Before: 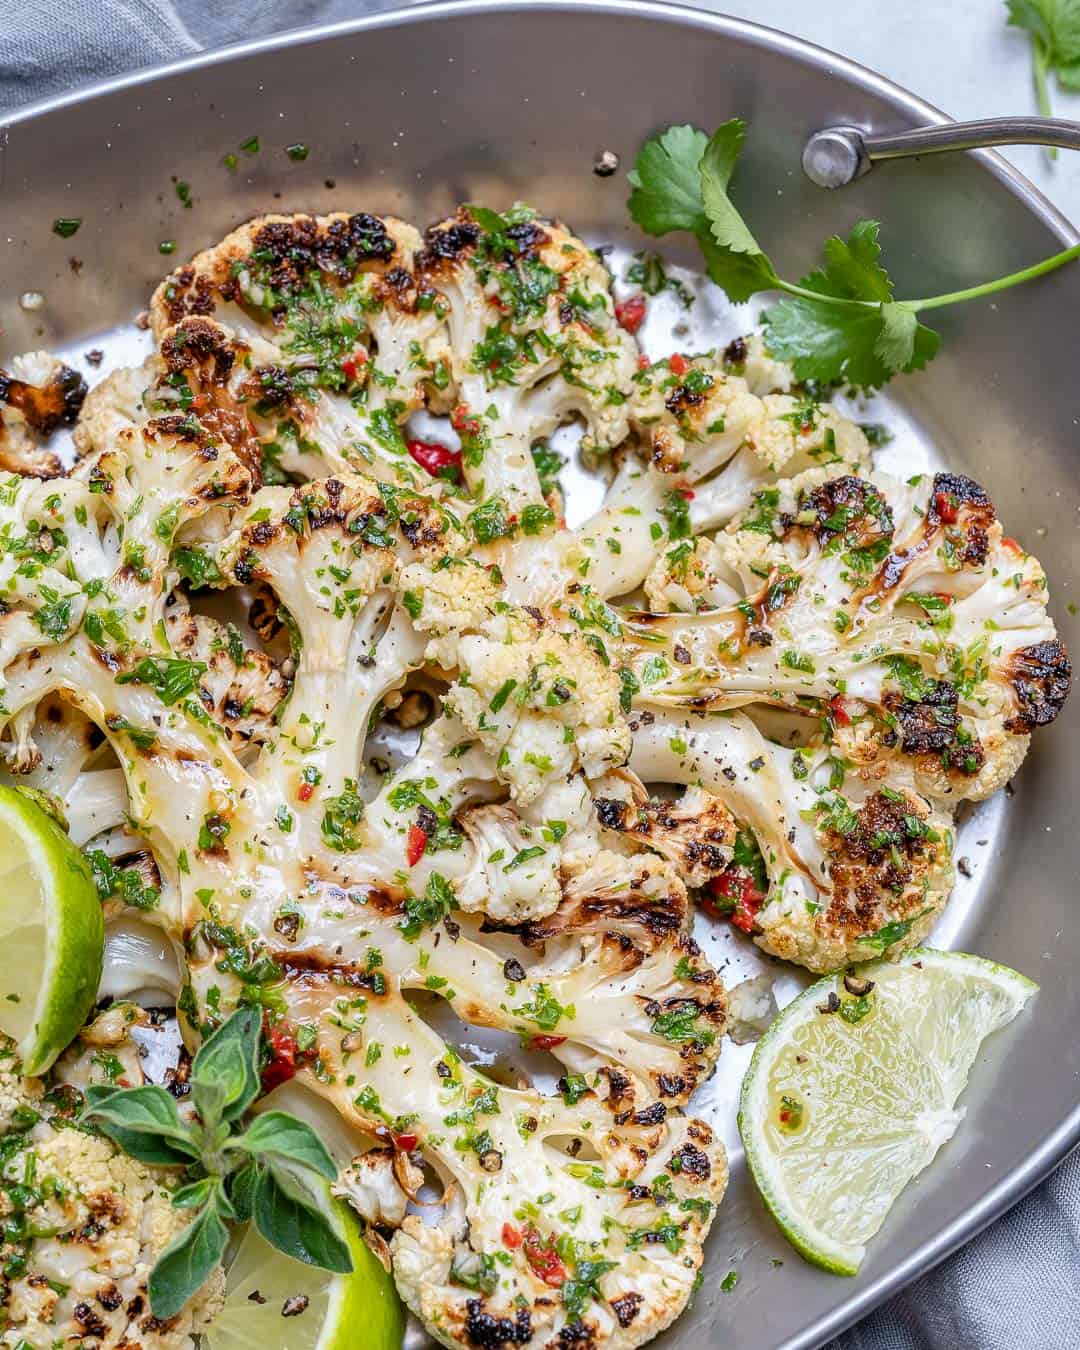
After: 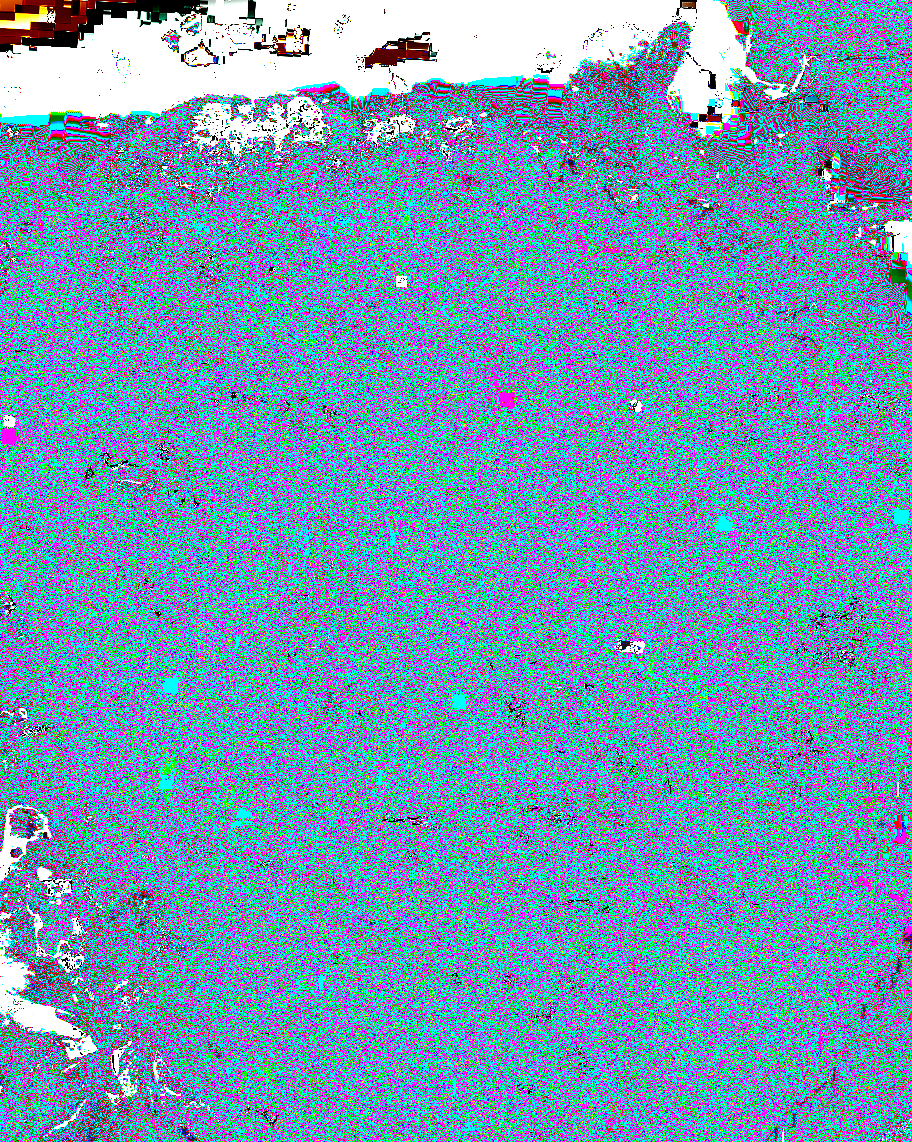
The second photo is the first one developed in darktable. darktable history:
exposure: black level correction 0, exposure 1.199 EV, compensate highlight preservation false
sharpen: on, module defaults
crop and rotate: angle -3.07°, left 5.308%, top 5.2%, right 4.676%, bottom 4.671%
shadows and highlights: shadows 39.29, highlights -54.34, low approximation 0.01, soften with gaussian
color zones: curves: ch0 [(0.009, 0.528) (0.136, 0.6) (0.255, 0.586) (0.39, 0.528) (0.522, 0.584) (0.686, 0.736) (0.849, 0.561)]; ch1 [(0.045, 0.781) (0.14, 0.416) (0.257, 0.695) (0.442, 0.032) (0.738, 0.338) (0.818, 0.632) (0.891, 0.741) (1, 0.704)]; ch2 [(0, 0.667) (0.141, 0.52) (0.26, 0.37) (0.474, 0.432) (0.743, 0.286)]
color balance rgb: shadows lift › luminance 0.851%, shadows lift › chroma 0.288%, shadows lift › hue 18°, linear chroma grading › shadows -7.262%, linear chroma grading › highlights -6.052%, linear chroma grading › global chroma -10.192%, linear chroma grading › mid-tones -8.323%, perceptual saturation grading › global saturation 20%, perceptual saturation grading › highlights -50.253%, perceptual saturation grading › shadows 30.296%, perceptual brilliance grading › global brilliance 34.332%, perceptual brilliance grading › highlights 49.665%, perceptual brilliance grading › mid-tones 58.94%, perceptual brilliance grading › shadows 34.507%, global vibrance 5.212%, contrast 3.046%
